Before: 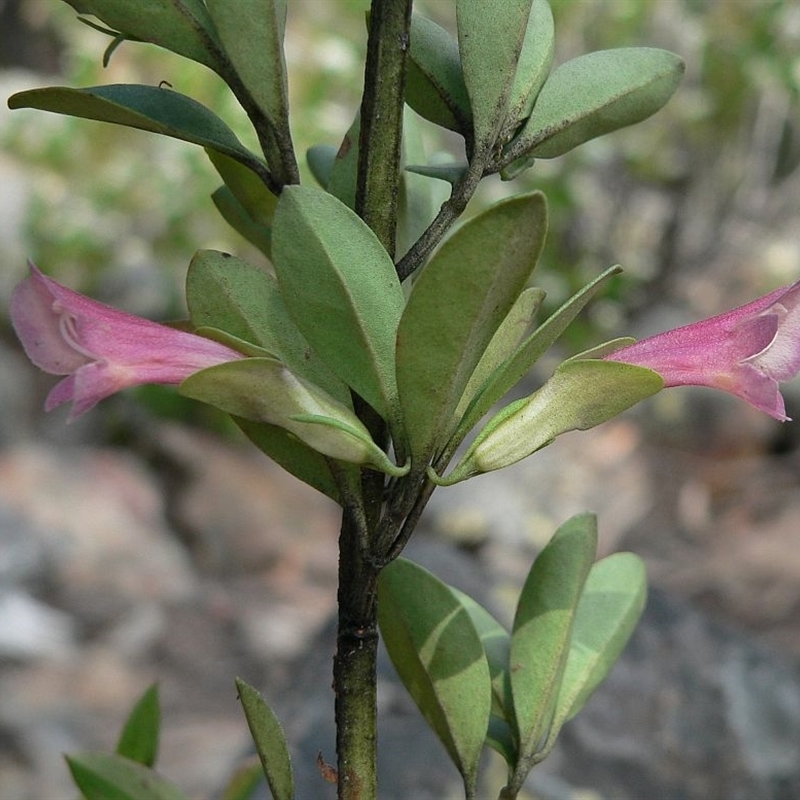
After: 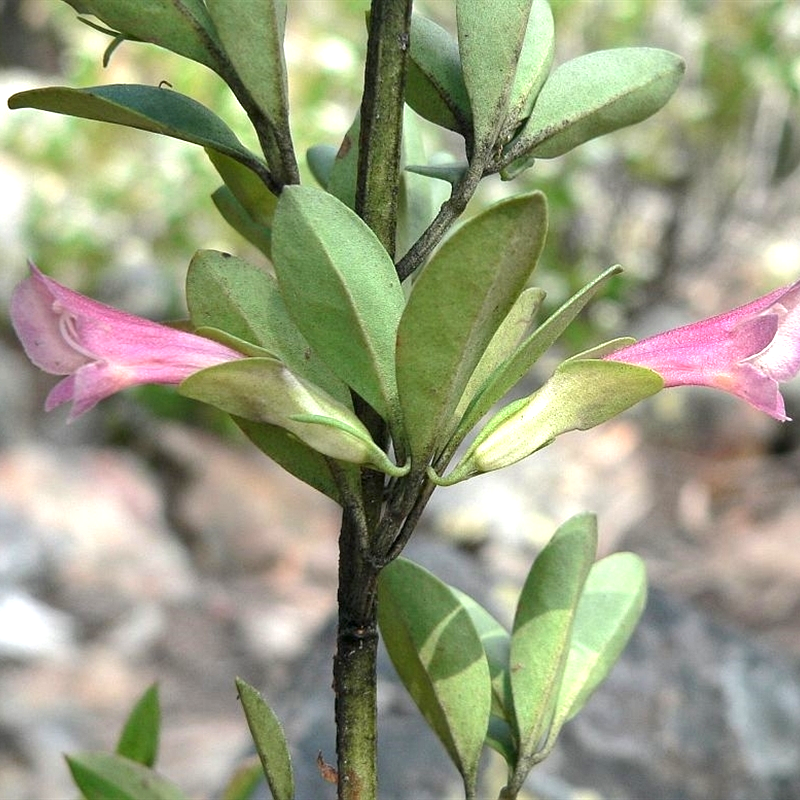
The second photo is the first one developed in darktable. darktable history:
local contrast: highlights 107%, shadows 101%, detail 119%, midtone range 0.2
tone equalizer: mask exposure compensation -0.51 EV
exposure: black level correction 0, exposure 1.001 EV, compensate highlight preservation false
